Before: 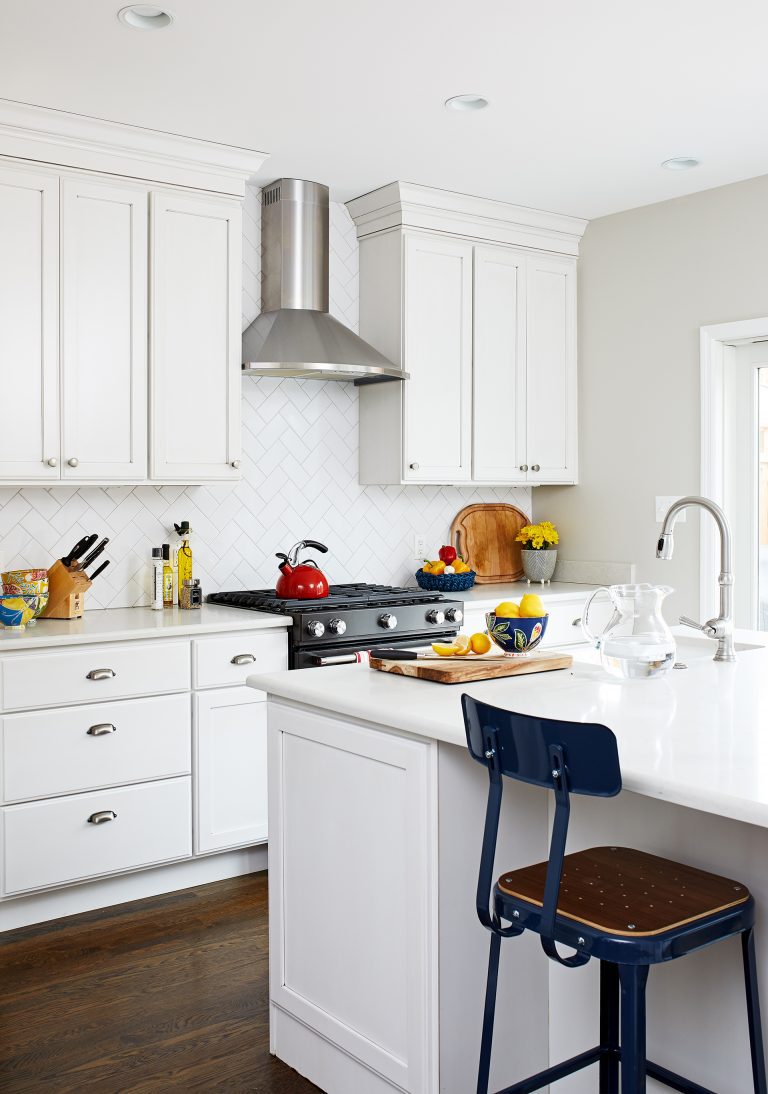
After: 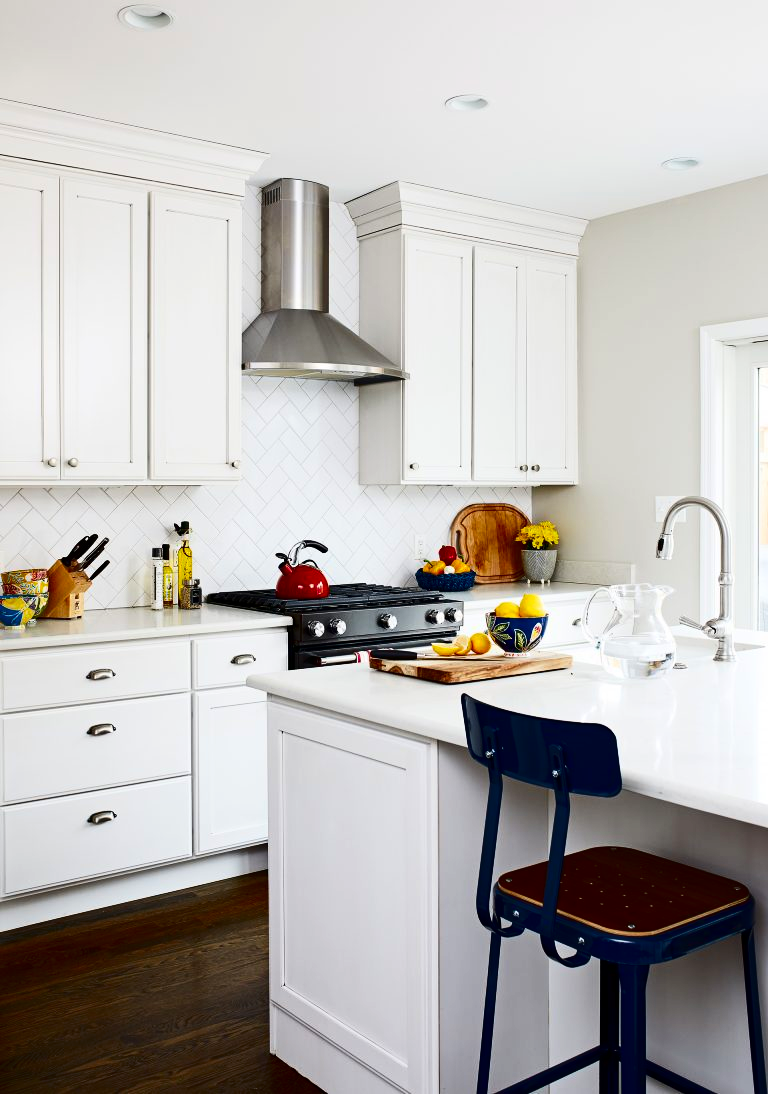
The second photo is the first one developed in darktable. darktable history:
contrast brightness saturation: contrast 0.223, brightness -0.193, saturation 0.235
